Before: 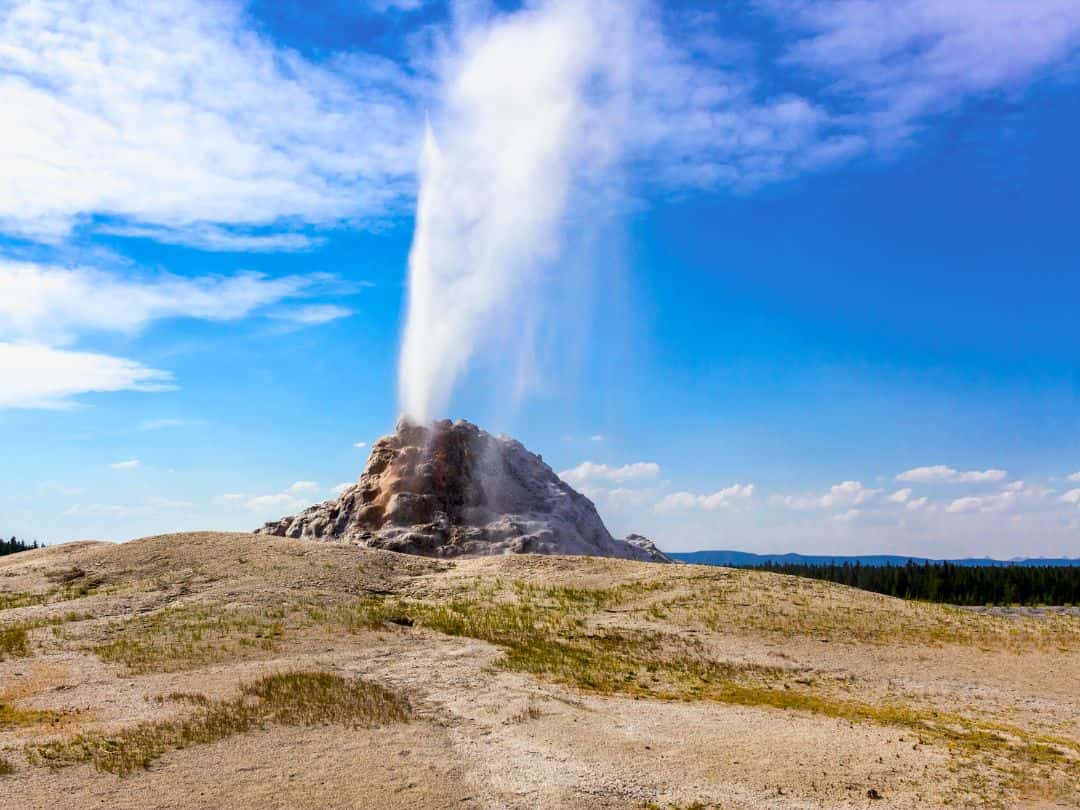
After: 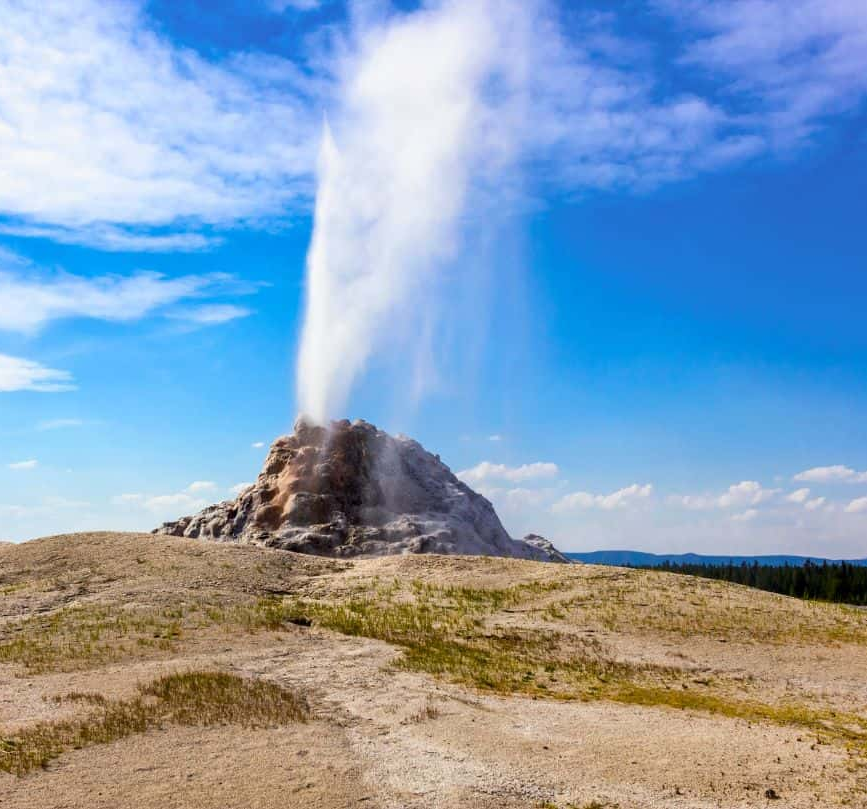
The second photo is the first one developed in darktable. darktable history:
crop and rotate: left 9.475%, right 10.2%
